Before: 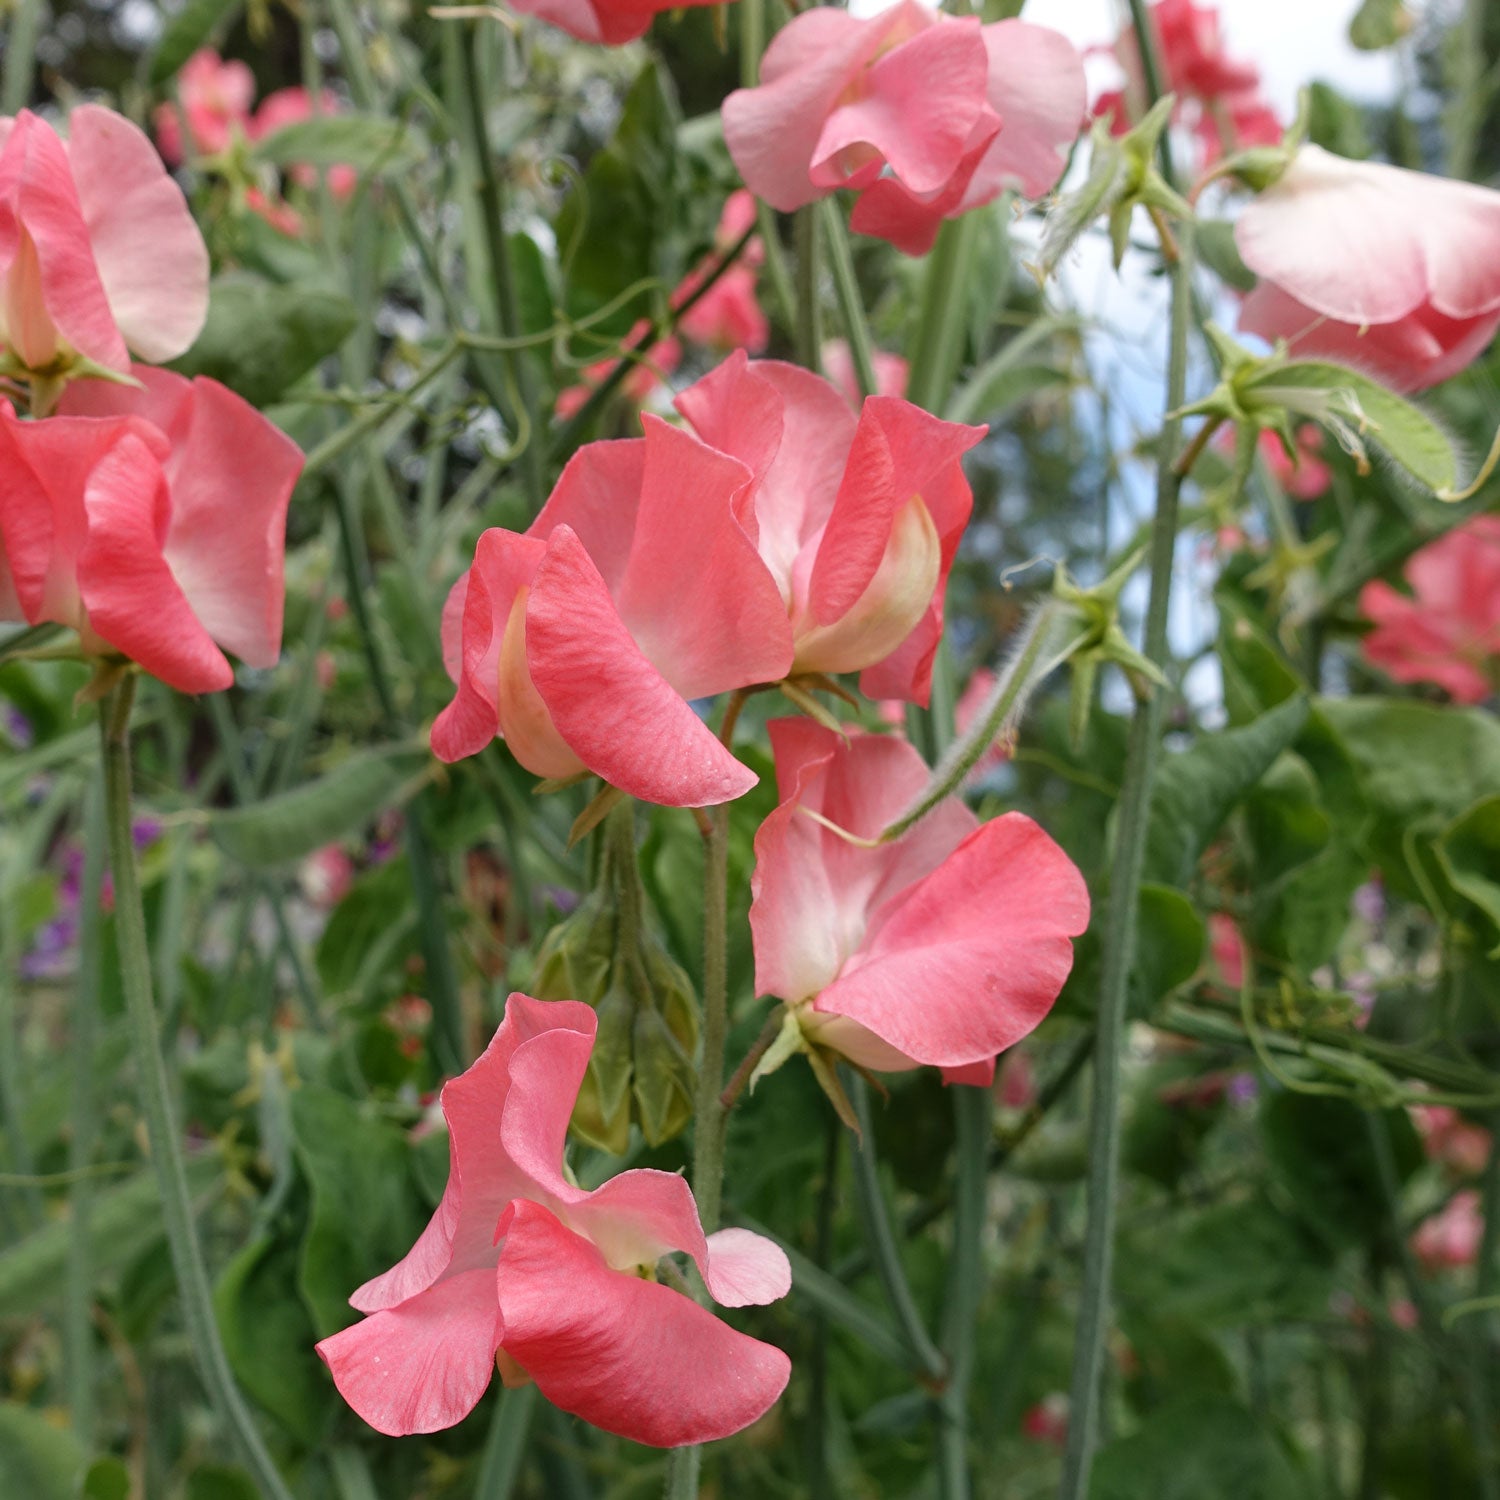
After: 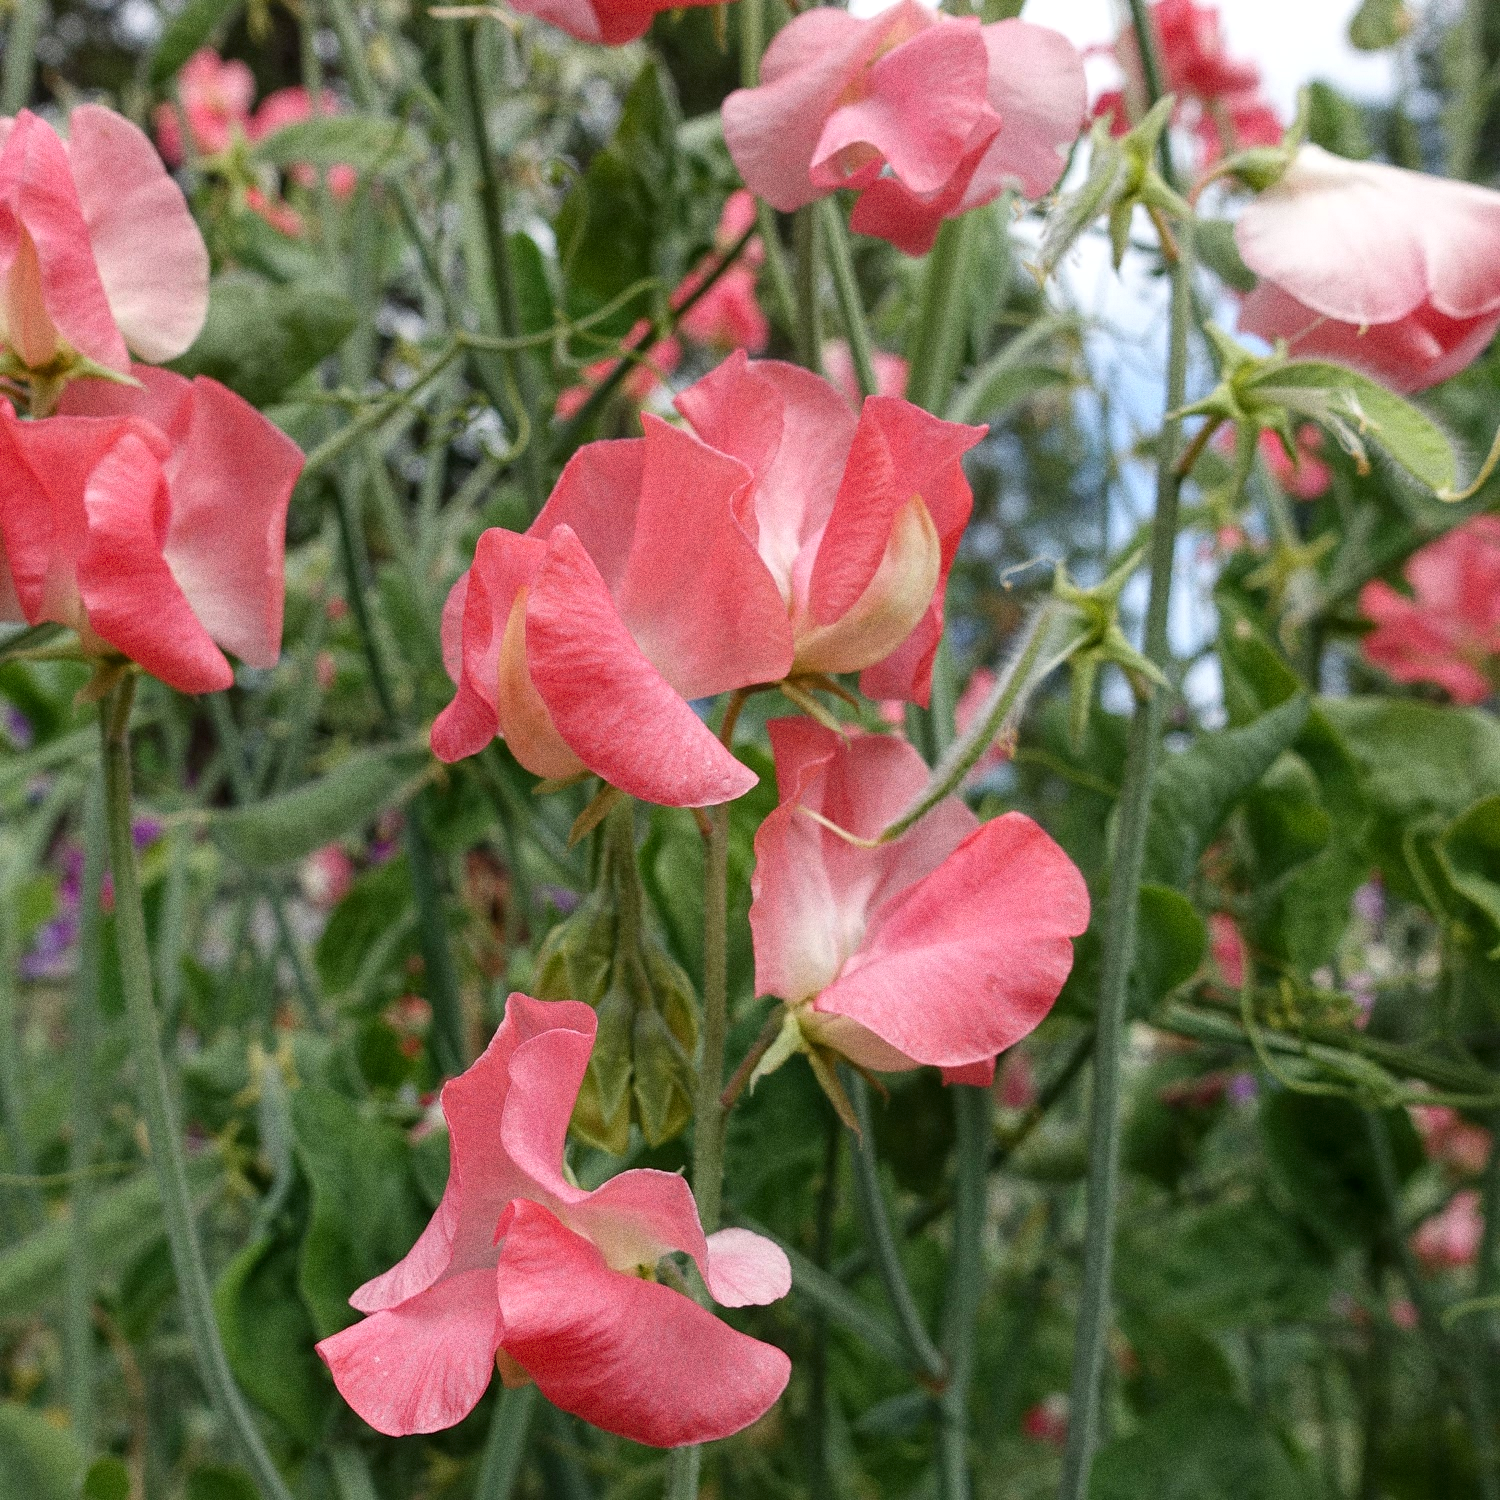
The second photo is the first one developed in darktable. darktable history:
local contrast: highlights 100%, shadows 100%, detail 120%, midtone range 0.2
grain: coarseness 0.09 ISO, strength 40%
